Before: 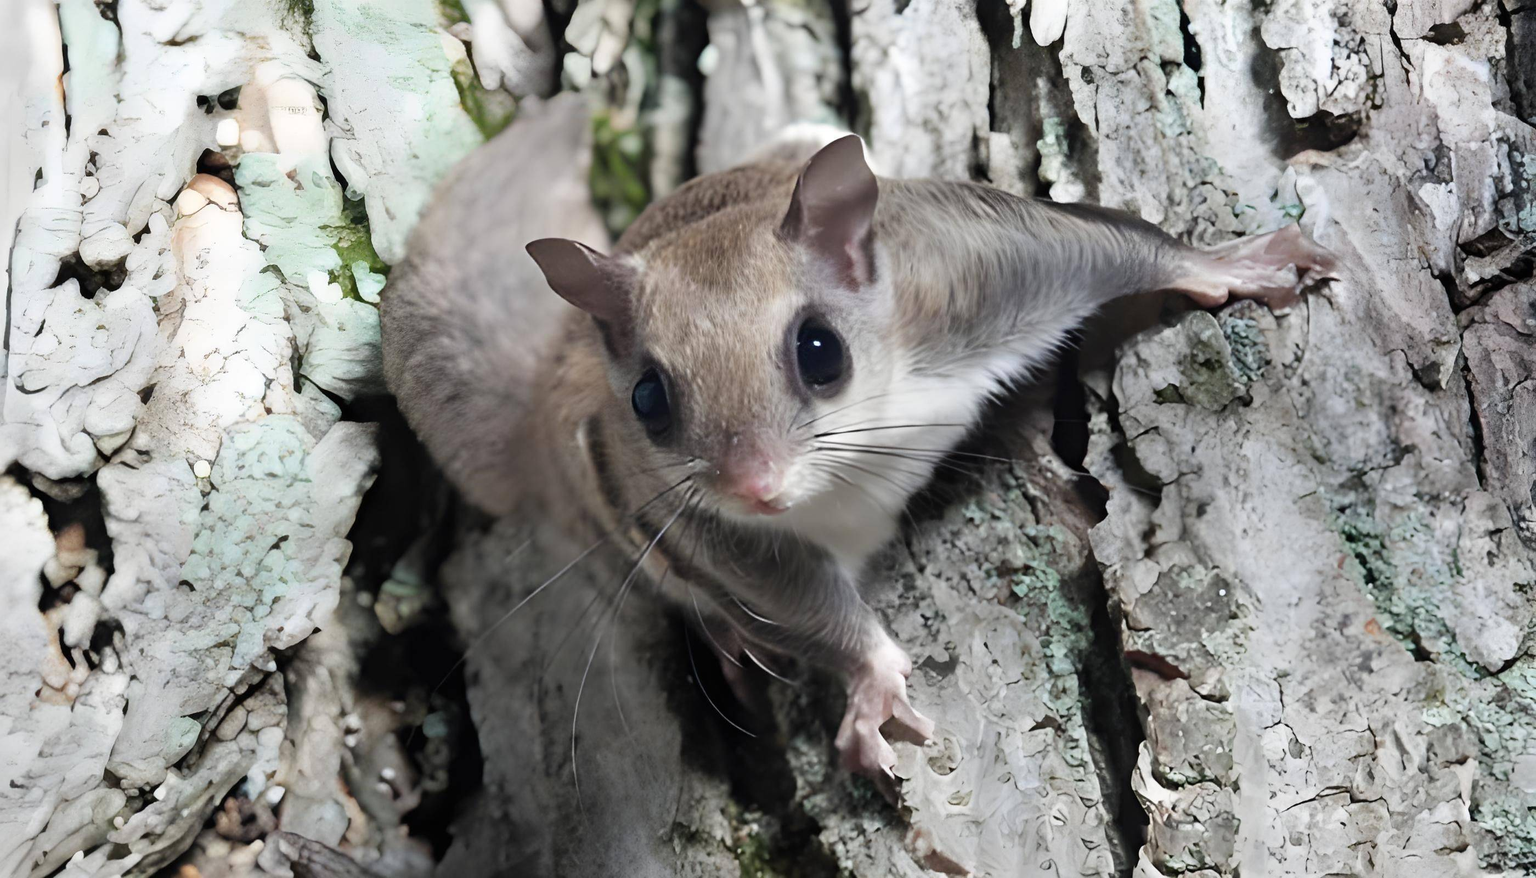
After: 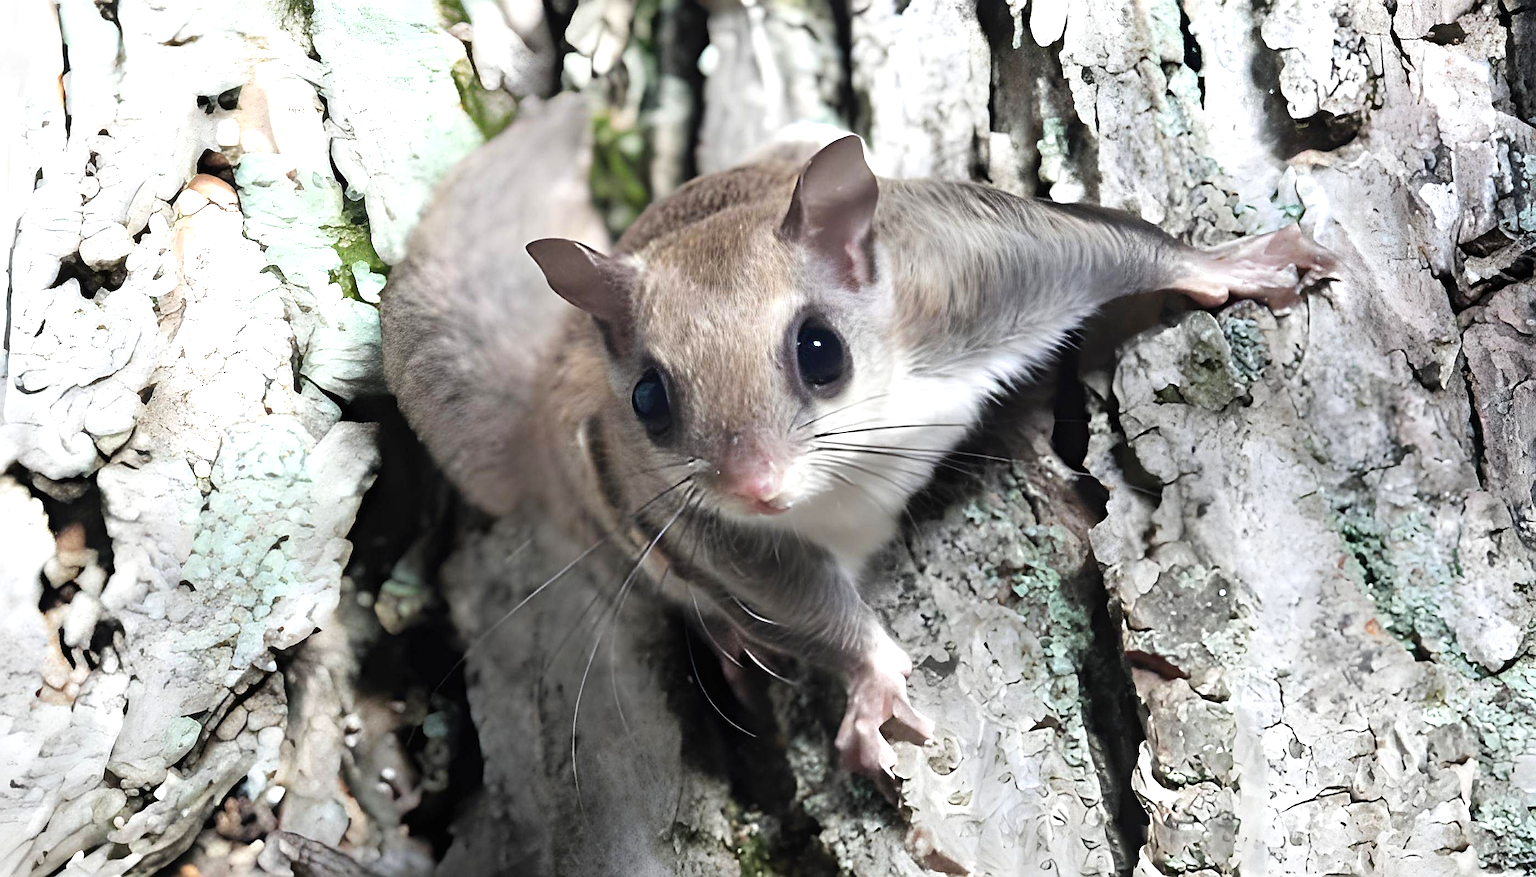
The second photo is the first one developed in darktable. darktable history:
sharpen: on, module defaults
levels: levels [0, 0.43, 0.859]
